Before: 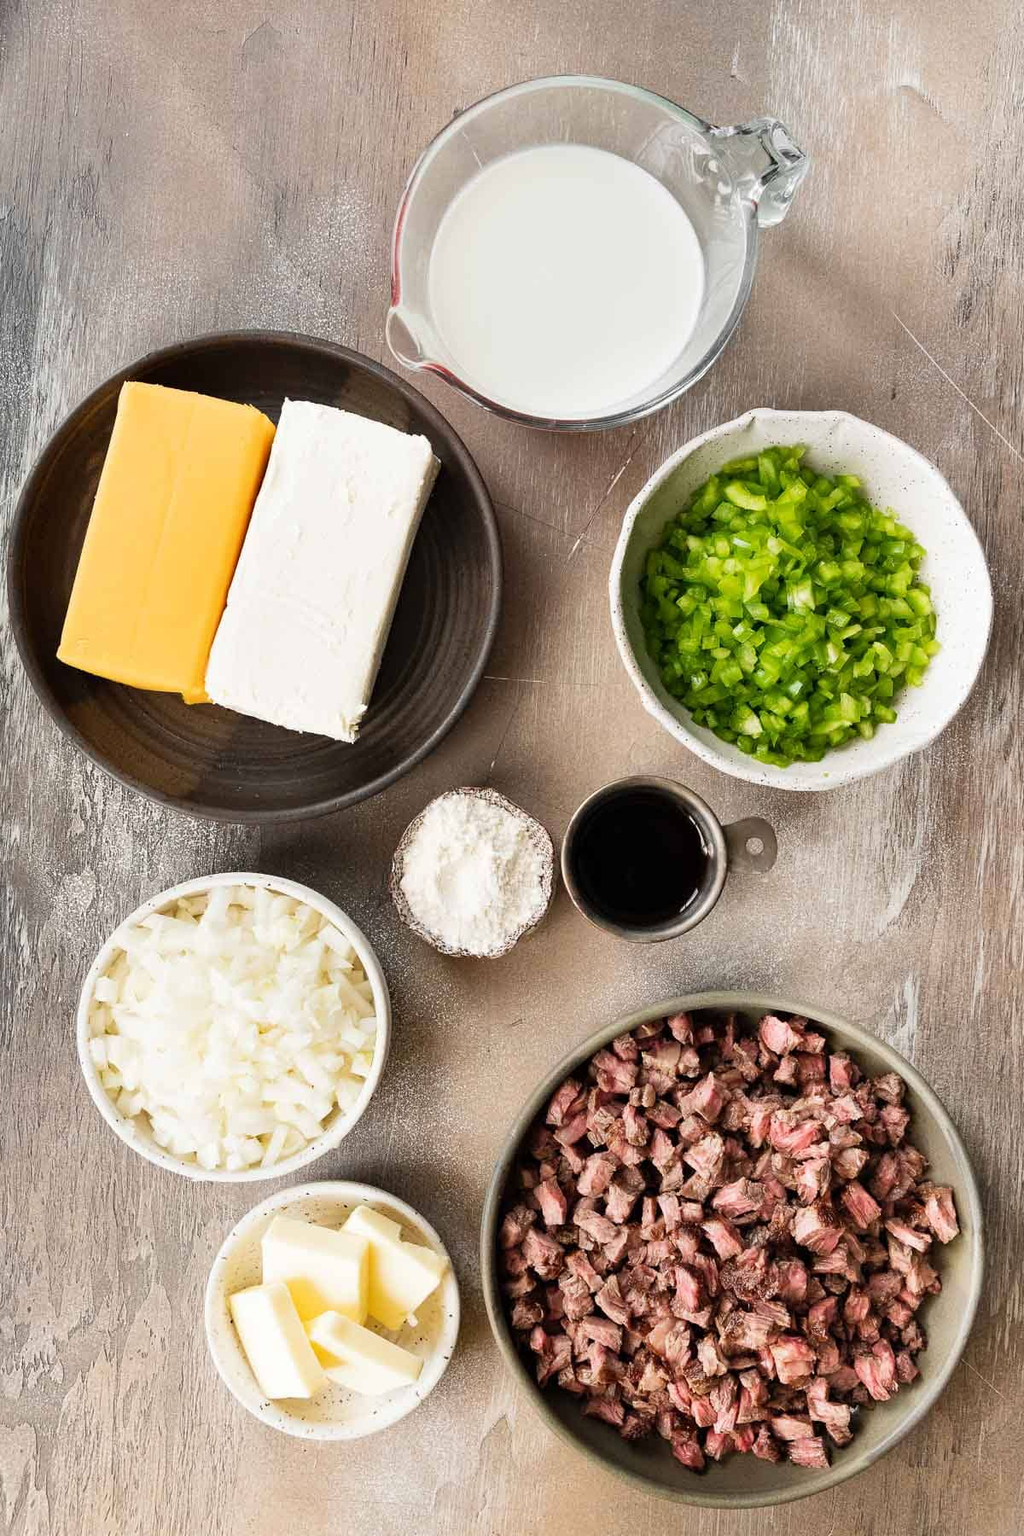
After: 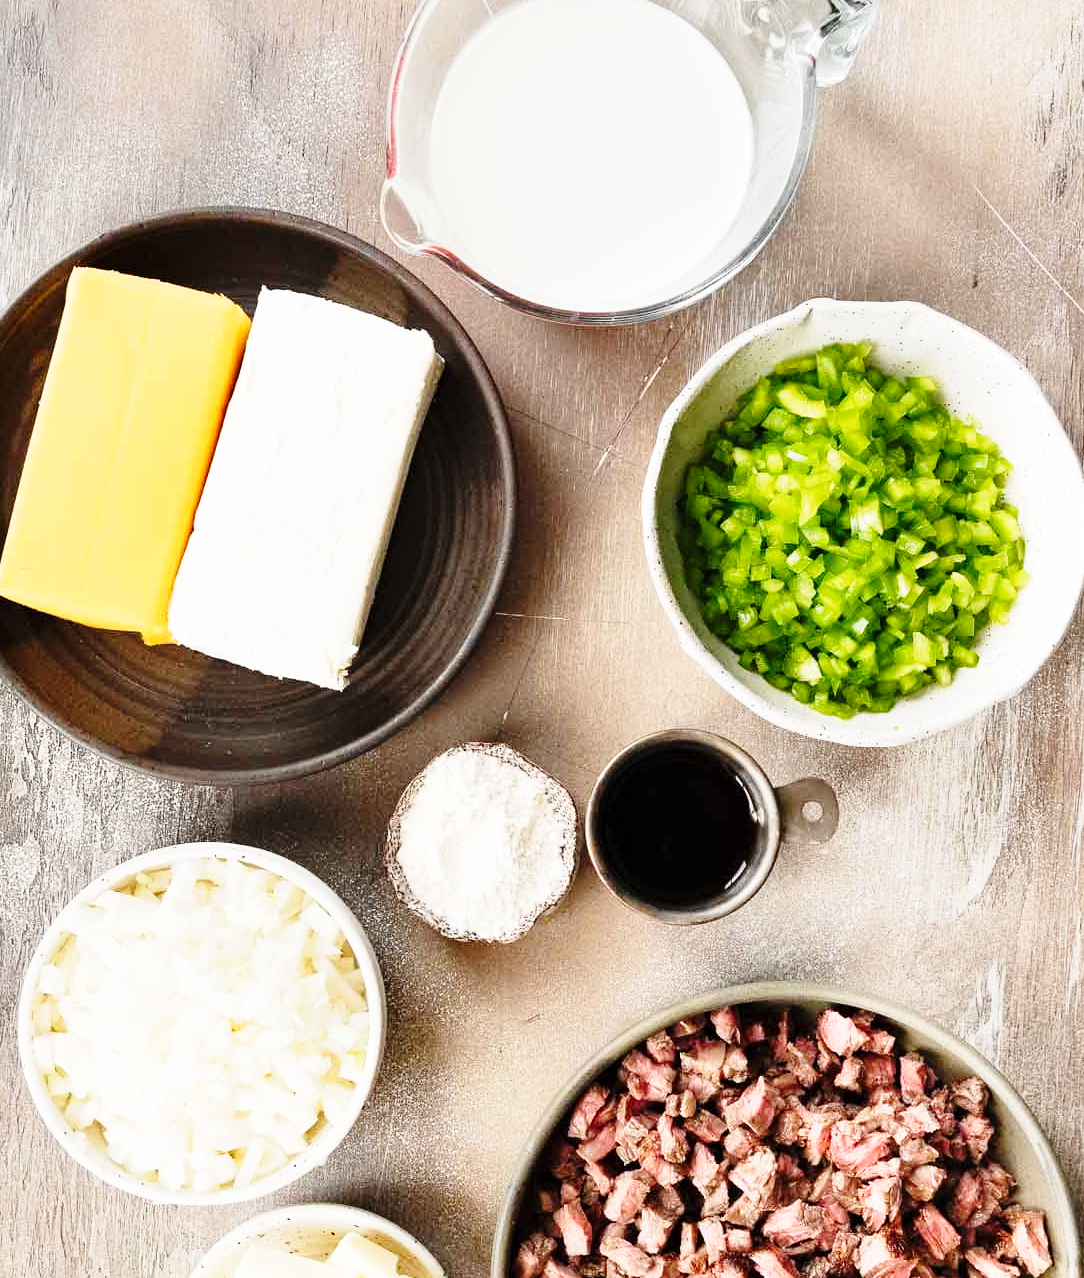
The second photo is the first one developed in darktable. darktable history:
crop: left 6.016%, top 10.051%, right 3.611%, bottom 18.943%
base curve: curves: ch0 [(0, 0) (0.028, 0.03) (0.121, 0.232) (0.46, 0.748) (0.859, 0.968) (1, 1)], preserve colors none
